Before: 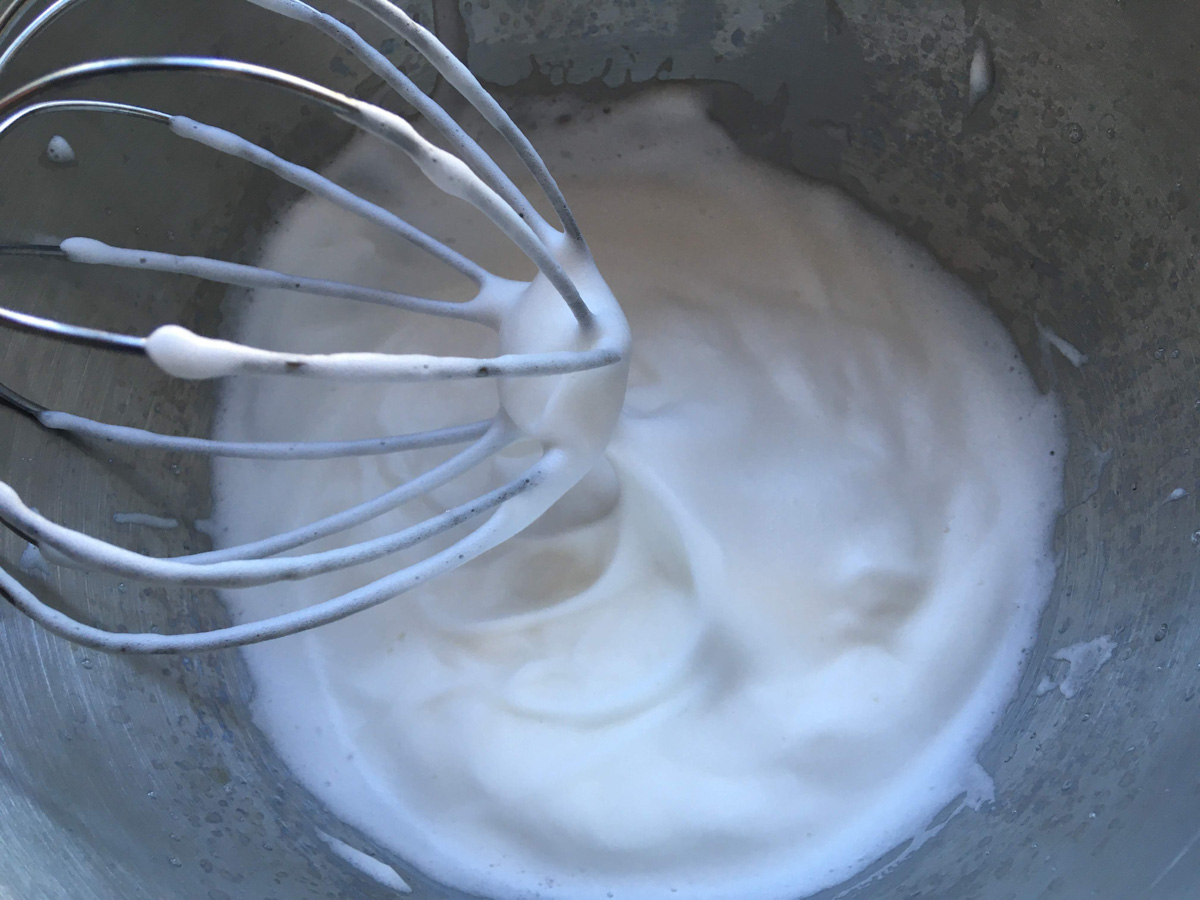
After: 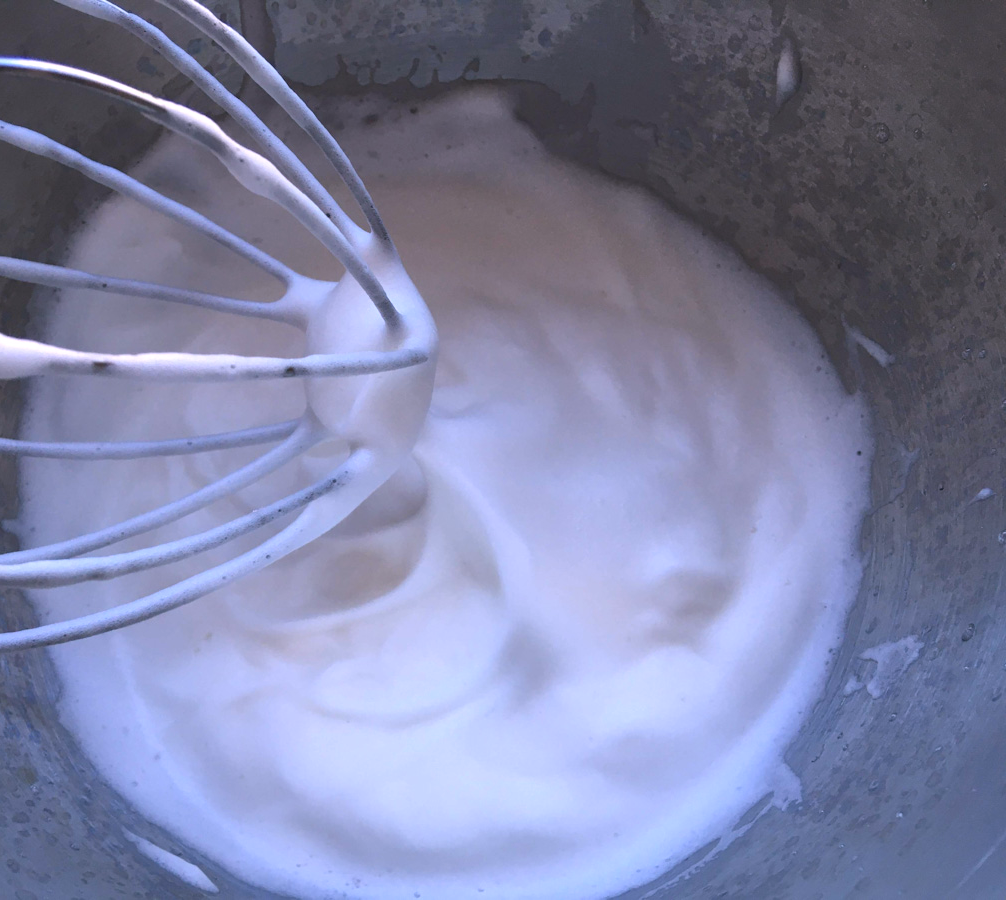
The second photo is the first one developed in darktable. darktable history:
crop: left 16.145%
white balance: red 1.066, blue 1.119
